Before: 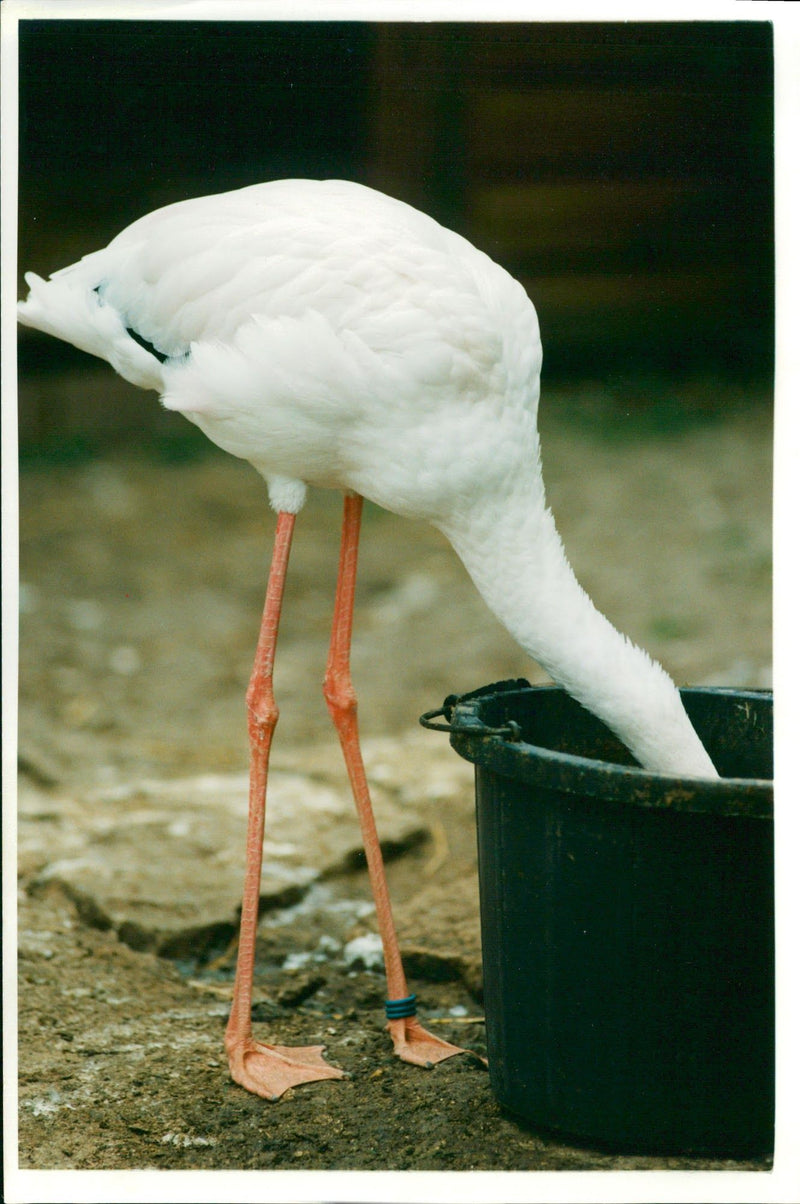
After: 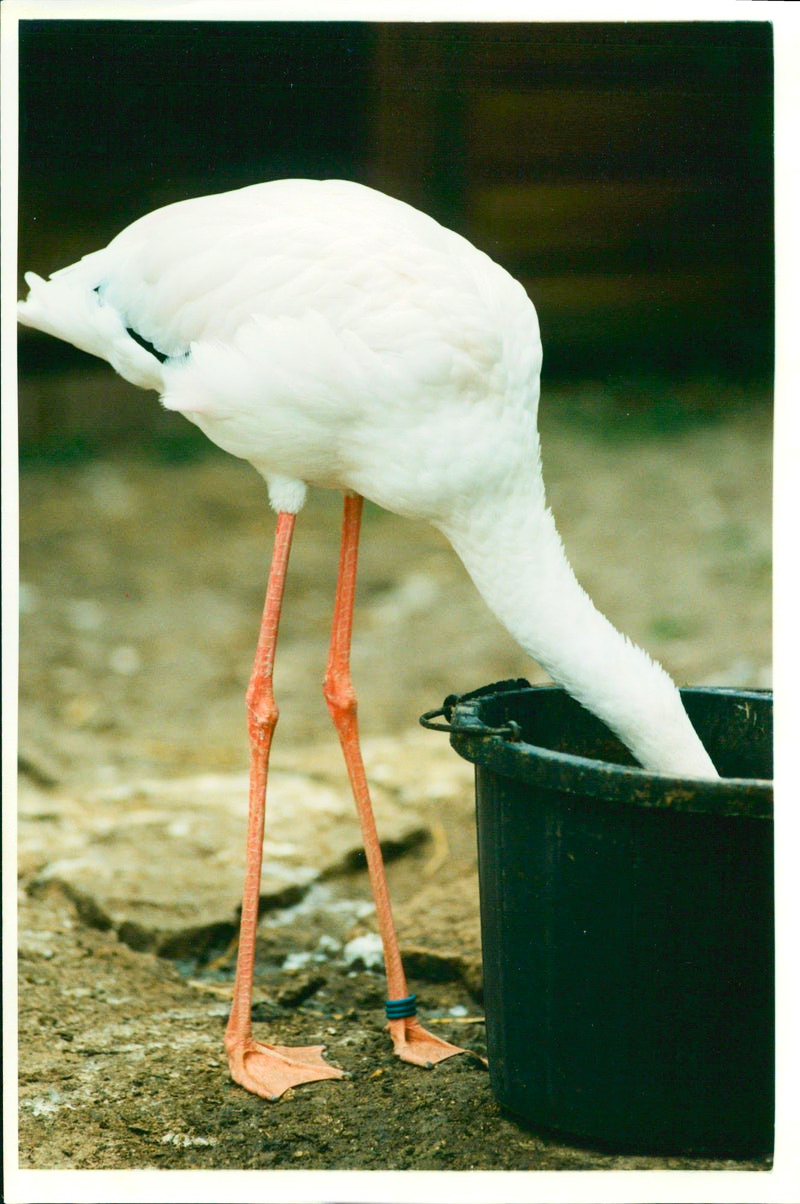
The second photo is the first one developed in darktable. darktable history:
contrast brightness saturation: contrast 0.2, brightness 0.16, saturation 0.22
tone equalizer: on, module defaults
